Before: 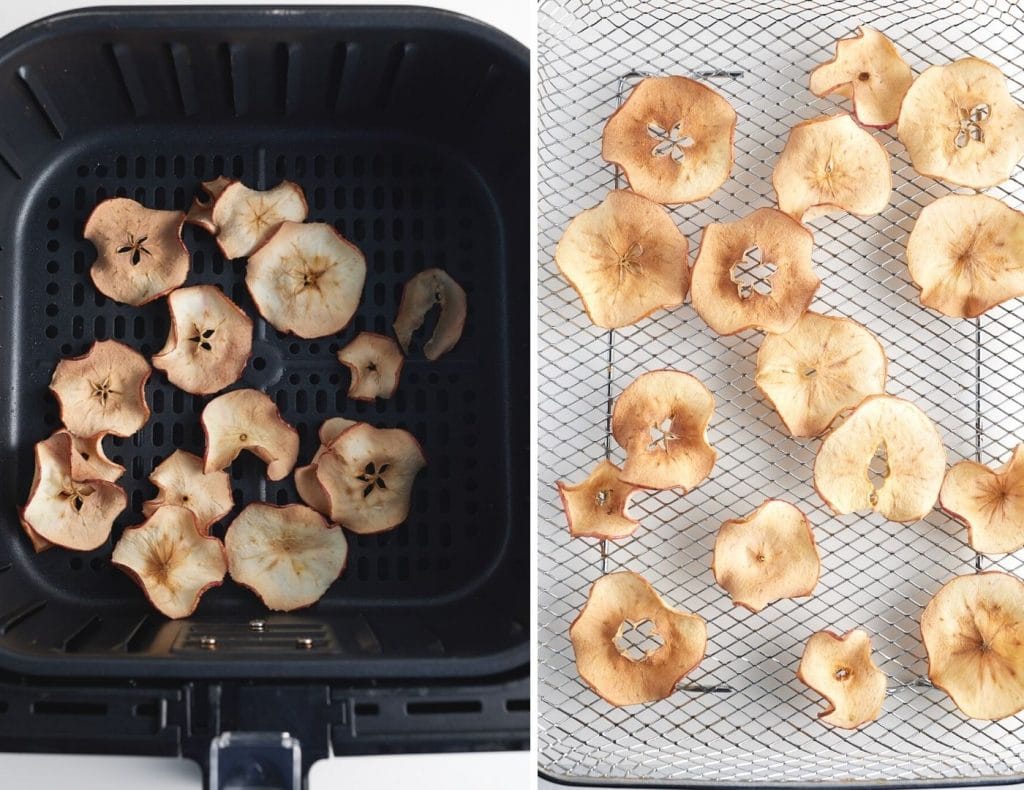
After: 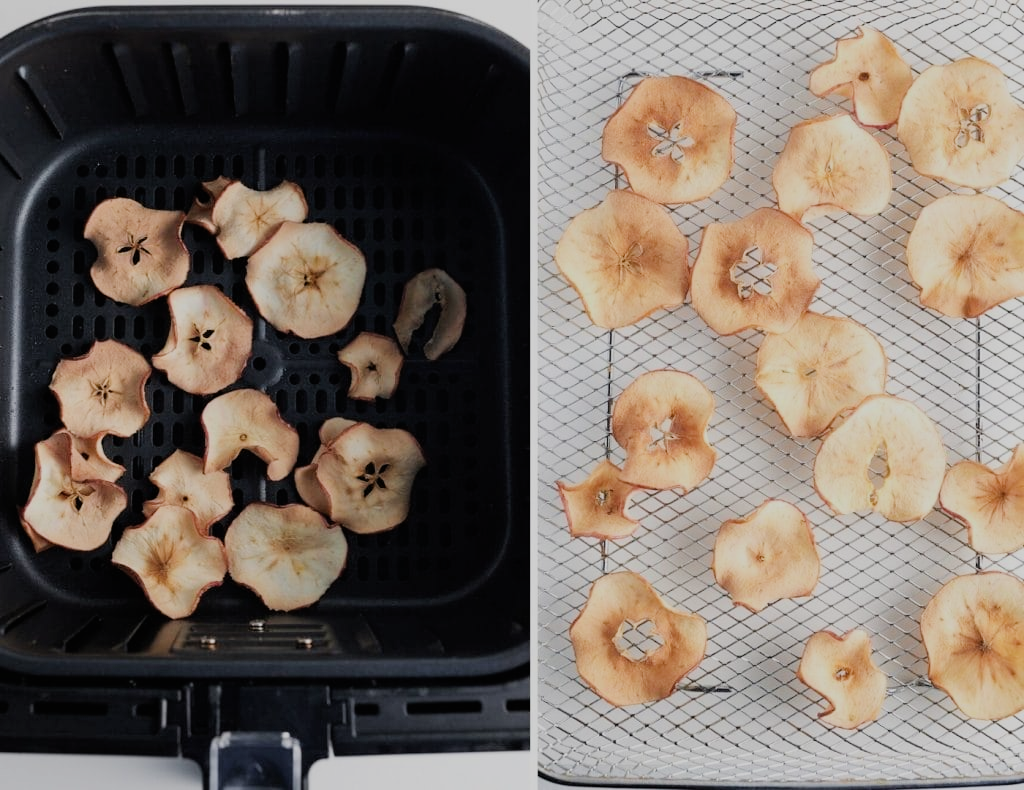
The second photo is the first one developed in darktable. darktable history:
filmic rgb: black relative exposure -7.15 EV, white relative exposure 5.35 EV, hardness 3.03
